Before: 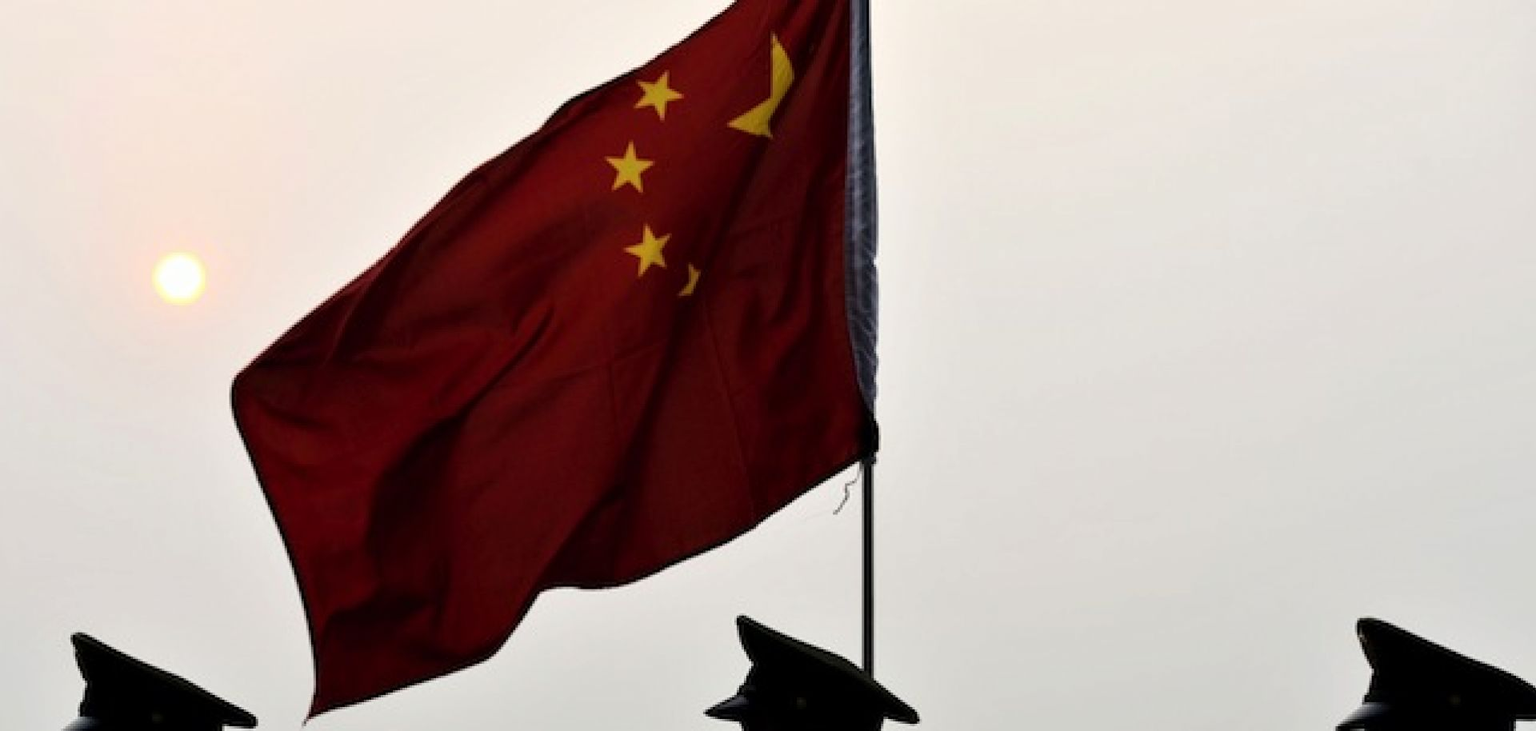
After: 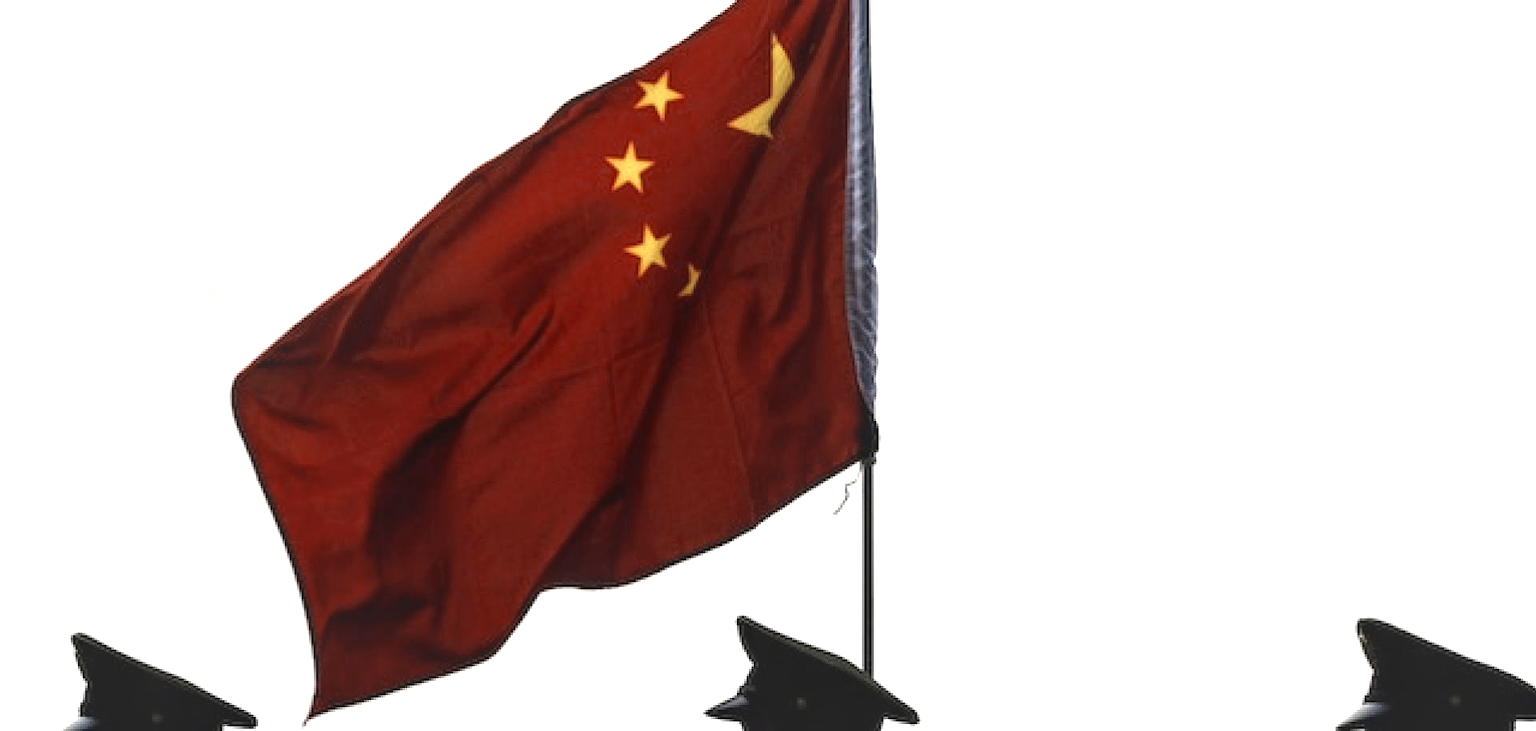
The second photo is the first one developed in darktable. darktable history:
local contrast: on, module defaults
color zones: curves: ch0 [(0, 0.5) (0.125, 0.4) (0.25, 0.5) (0.375, 0.4) (0.5, 0.4) (0.625, 0.6) (0.75, 0.6) (0.875, 0.5)]; ch1 [(0, 0.4) (0.125, 0.5) (0.25, 0.4) (0.375, 0.4) (0.5, 0.4) (0.625, 0.4) (0.75, 0.5) (0.875, 0.4)]; ch2 [(0, 0.6) (0.125, 0.5) (0.25, 0.5) (0.375, 0.6) (0.5, 0.6) (0.625, 0.5) (0.75, 0.5) (0.875, 0.5)]
tone equalizer: edges refinement/feathering 500, mask exposure compensation -1.57 EV, preserve details no
exposure: exposure 1 EV, compensate highlight preservation false
